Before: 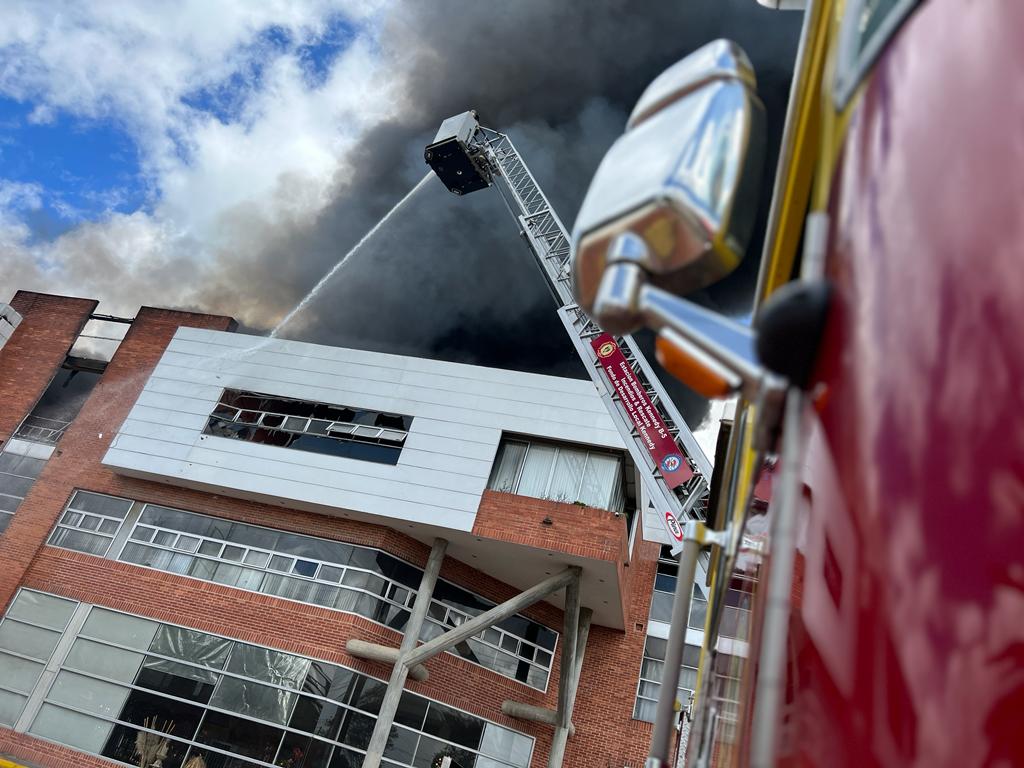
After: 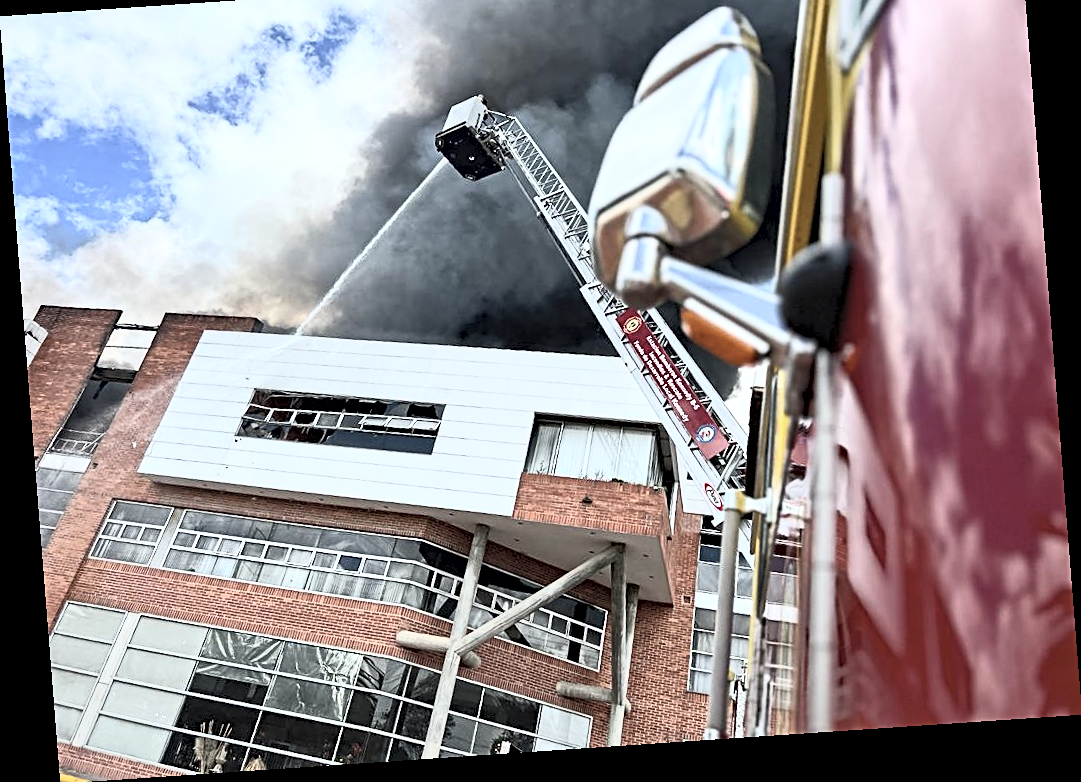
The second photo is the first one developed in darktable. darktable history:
crop and rotate: top 6.25%
contrast equalizer: y [[0.5, 0.501, 0.525, 0.597, 0.58, 0.514], [0.5 ×6], [0.5 ×6], [0 ×6], [0 ×6]]
contrast brightness saturation: contrast 0.43, brightness 0.56, saturation -0.19
sharpen: on, module defaults
rotate and perspective: rotation -4.2°, shear 0.006, automatic cropping off
tone equalizer: on, module defaults
